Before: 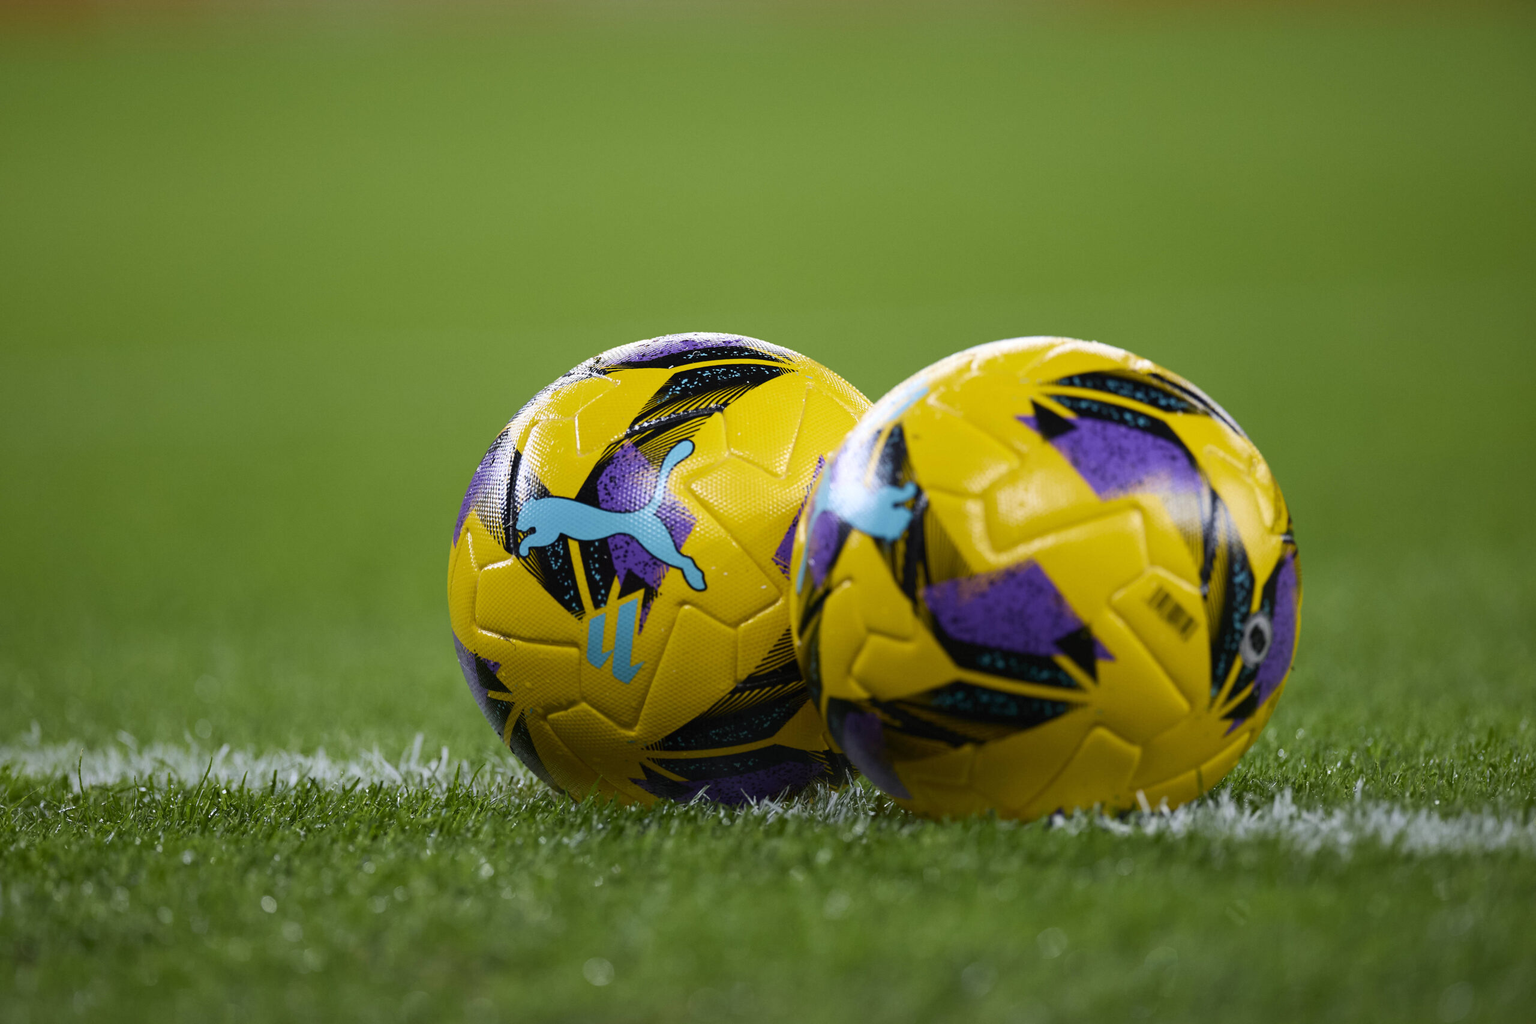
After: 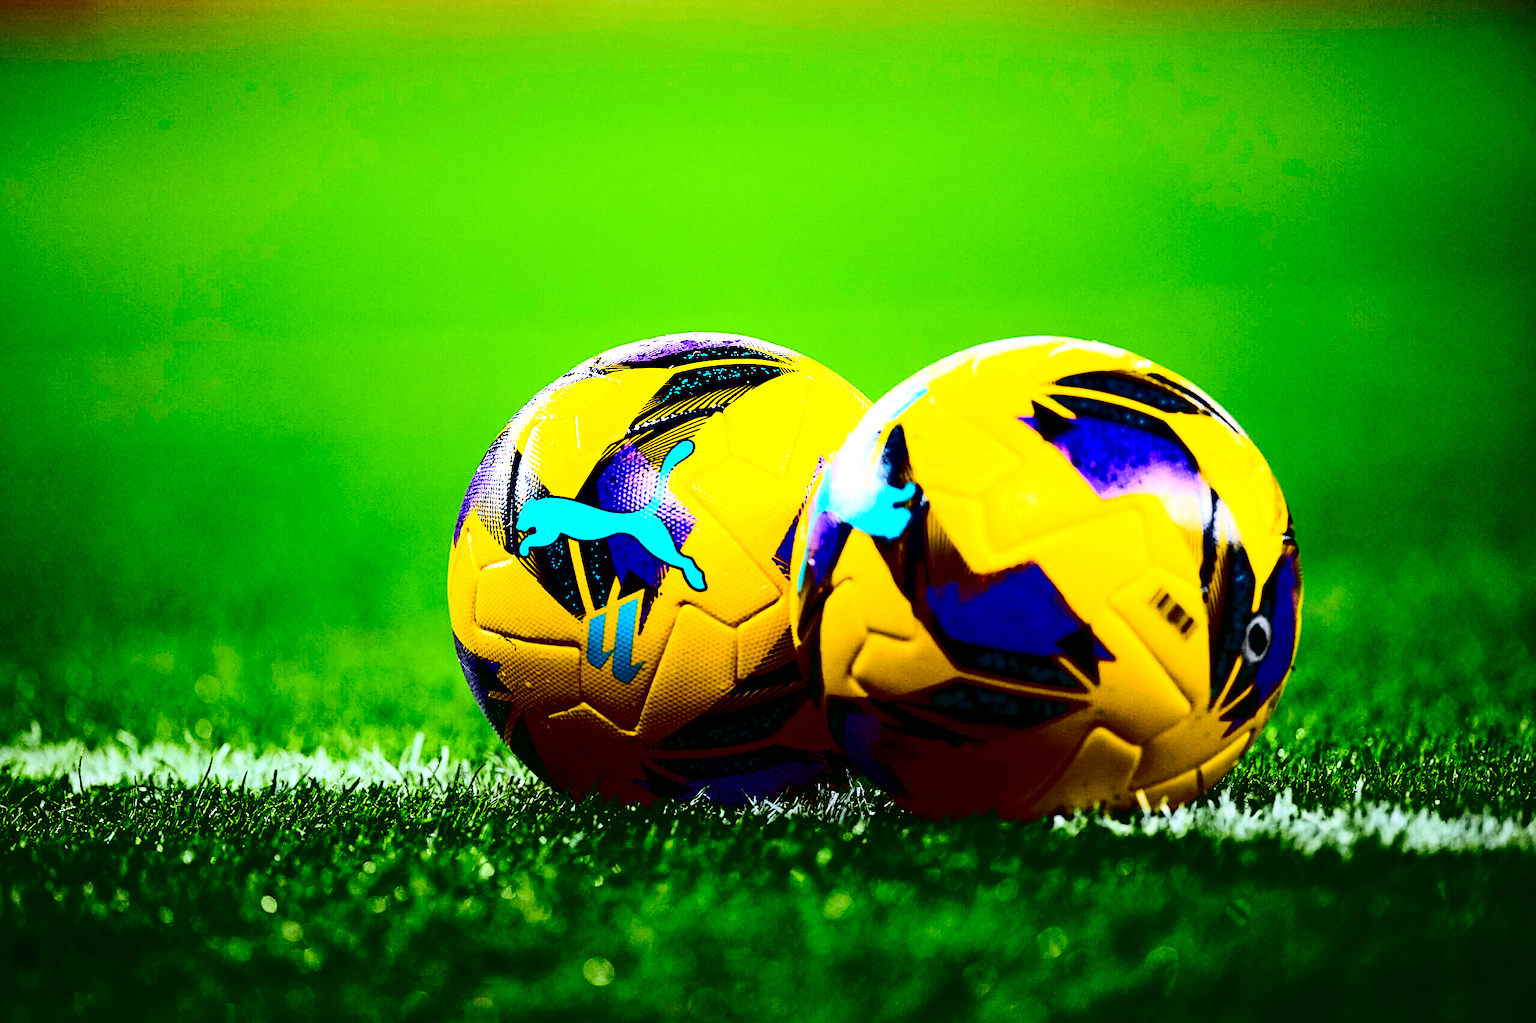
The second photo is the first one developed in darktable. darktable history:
exposure: black level correction 0, exposure 0.9 EV, compensate highlight preservation false
contrast brightness saturation: contrast 0.77, brightness -1, saturation 1
sharpen: on, module defaults
contrast equalizer: octaves 7, y [[0.6 ×6], [0.55 ×6], [0 ×6], [0 ×6], [0 ×6]], mix -0.3
